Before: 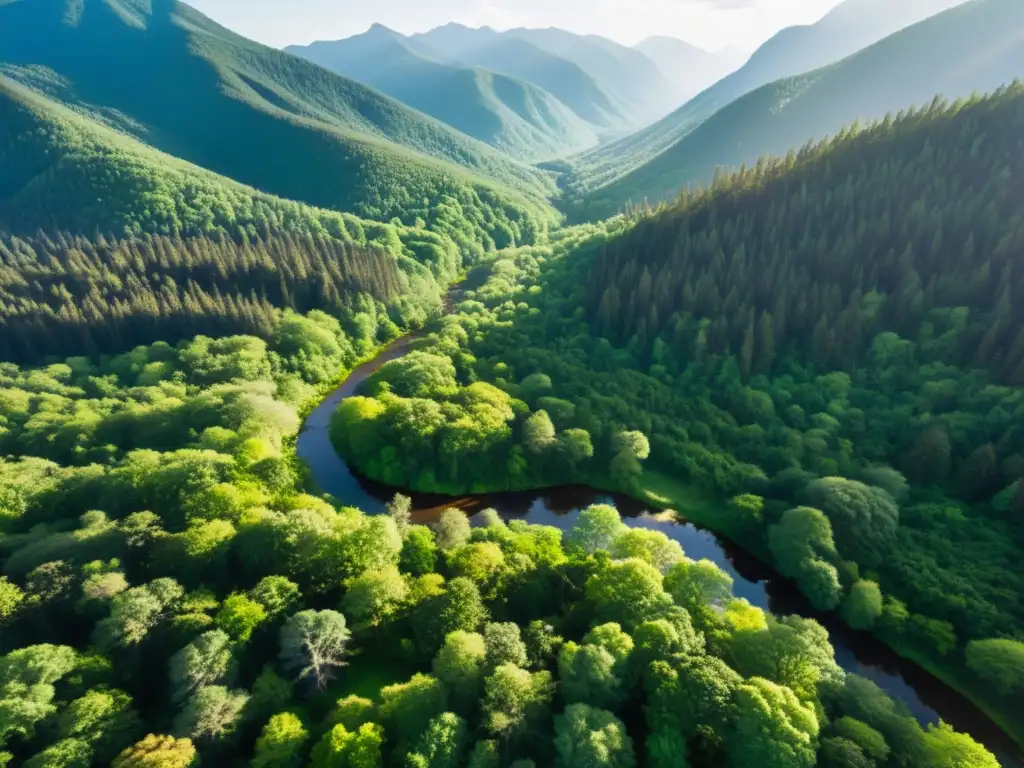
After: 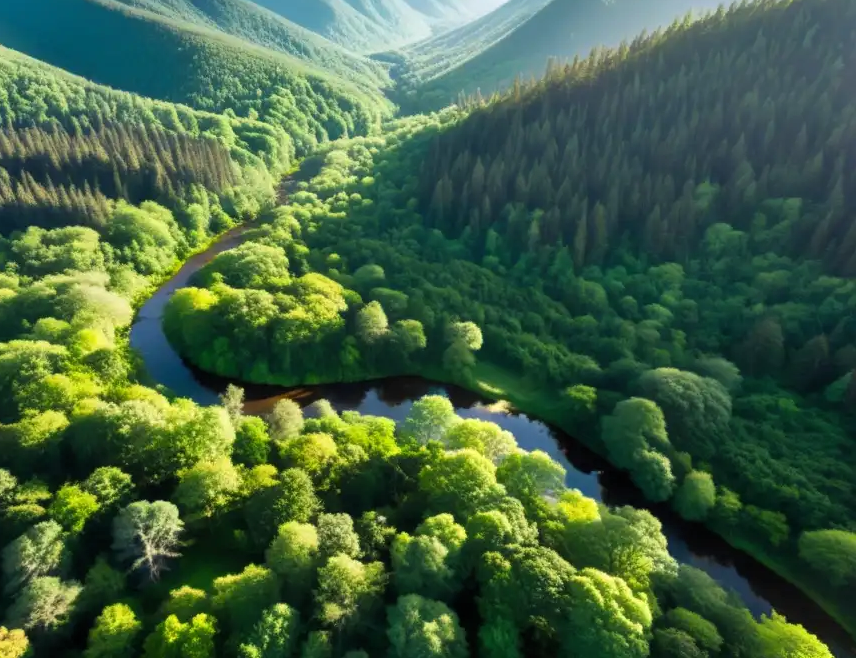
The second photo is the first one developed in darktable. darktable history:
levels: levels [0.016, 0.484, 0.953]
exposure: compensate highlight preservation false
crop: left 16.315%, top 14.246%
